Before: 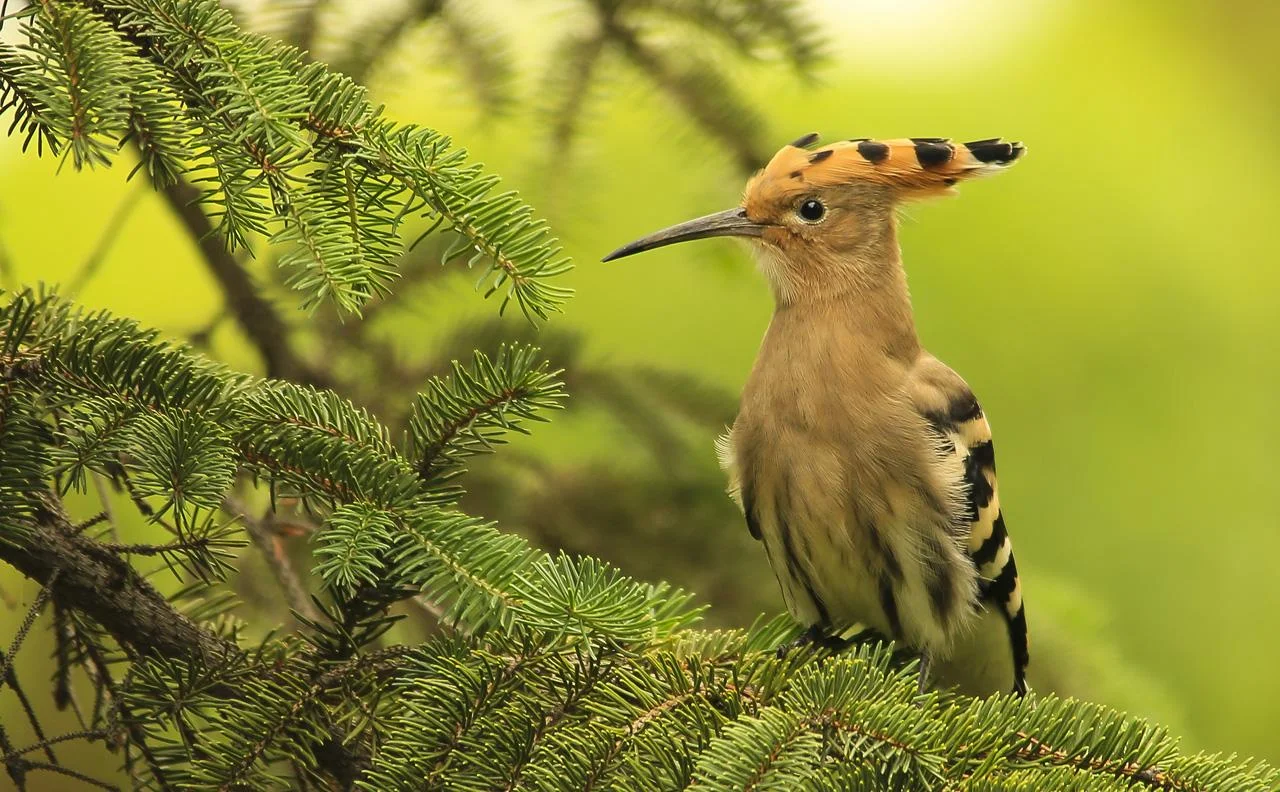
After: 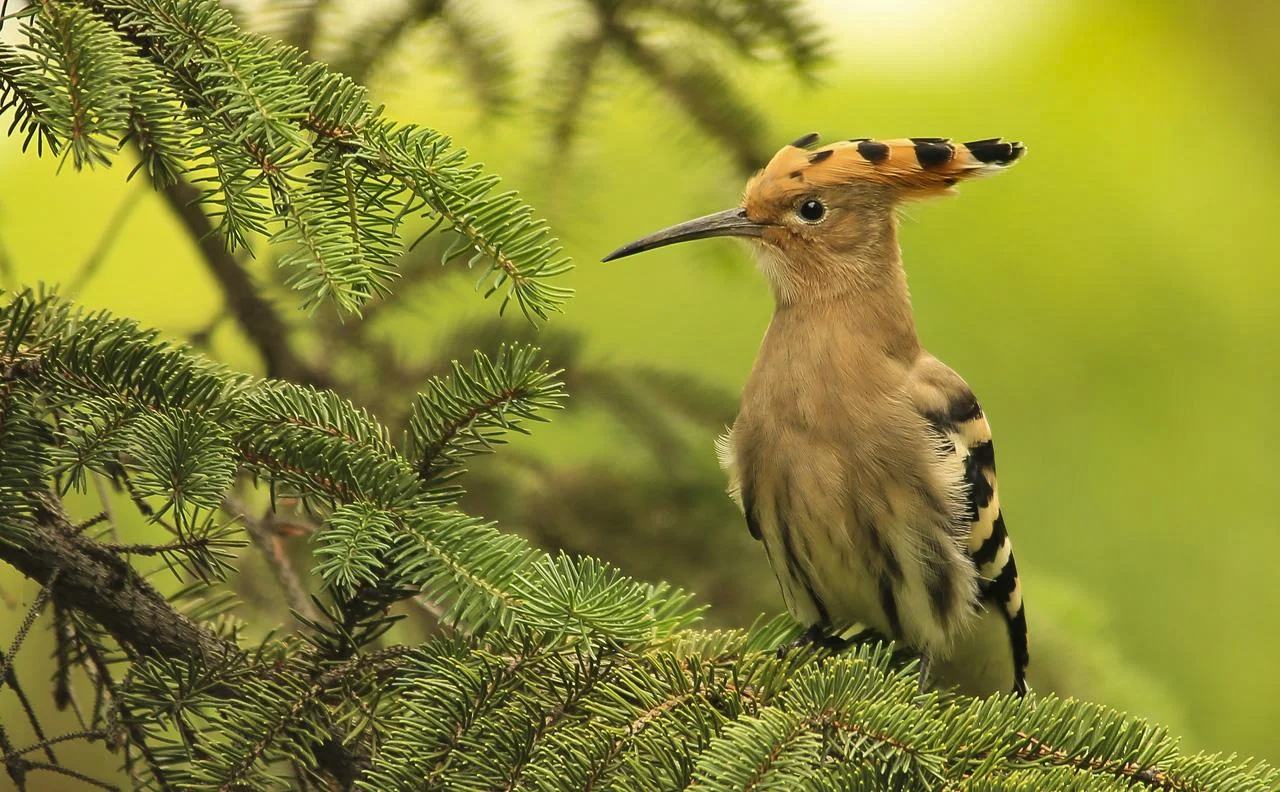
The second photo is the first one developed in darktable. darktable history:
contrast brightness saturation: saturation -0.062
shadows and highlights: shadows 53.23, soften with gaussian
